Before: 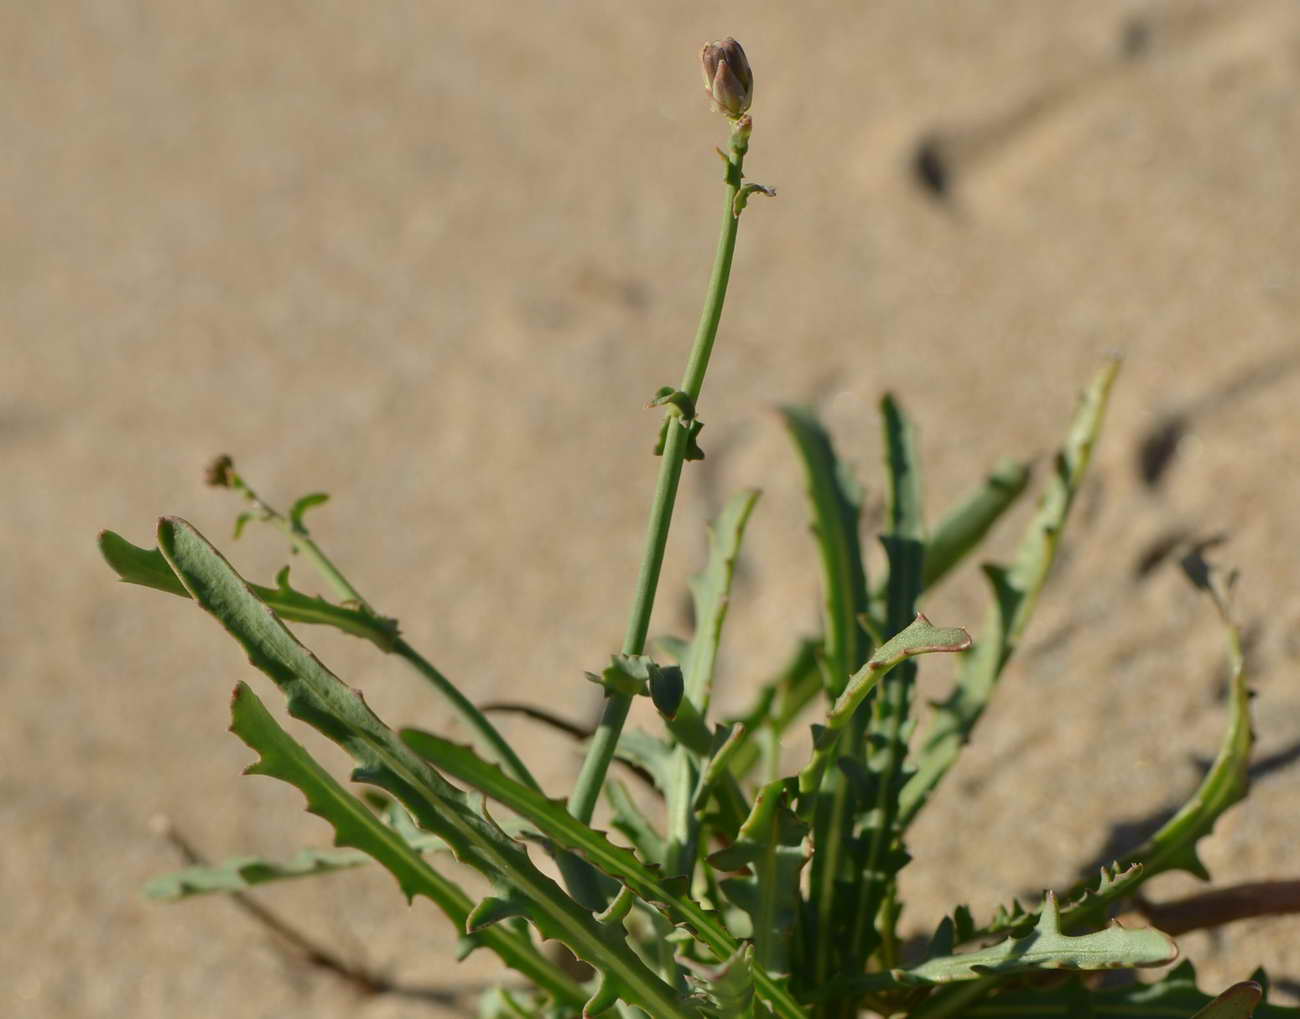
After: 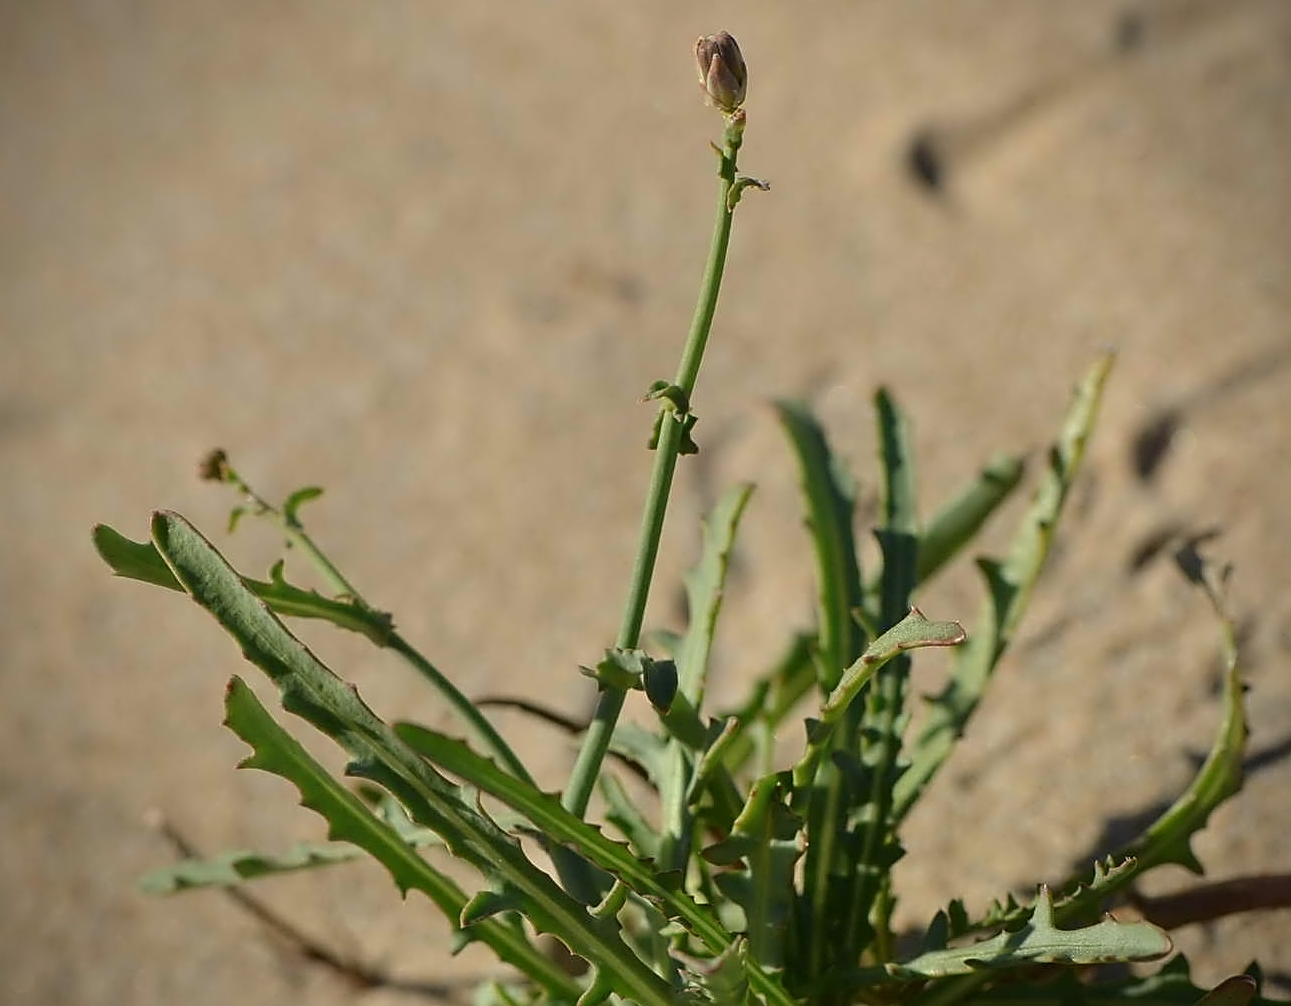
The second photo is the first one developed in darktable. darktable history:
crop: left 0.491%, top 0.612%, right 0.144%, bottom 0.645%
sharpen: on, module defaults
vignetting: brightness -0.599, saturation 0, unbound false
contrast equalizer: octaves 7, y [[0.5 ×4, 0.524, 0.59], [0.5 ×6], [0.5 ×6], [0, 0, 0, 0.01, 0.045, 0.012], [0, 0, 0, 0.044, 0.195, 0.131]]
